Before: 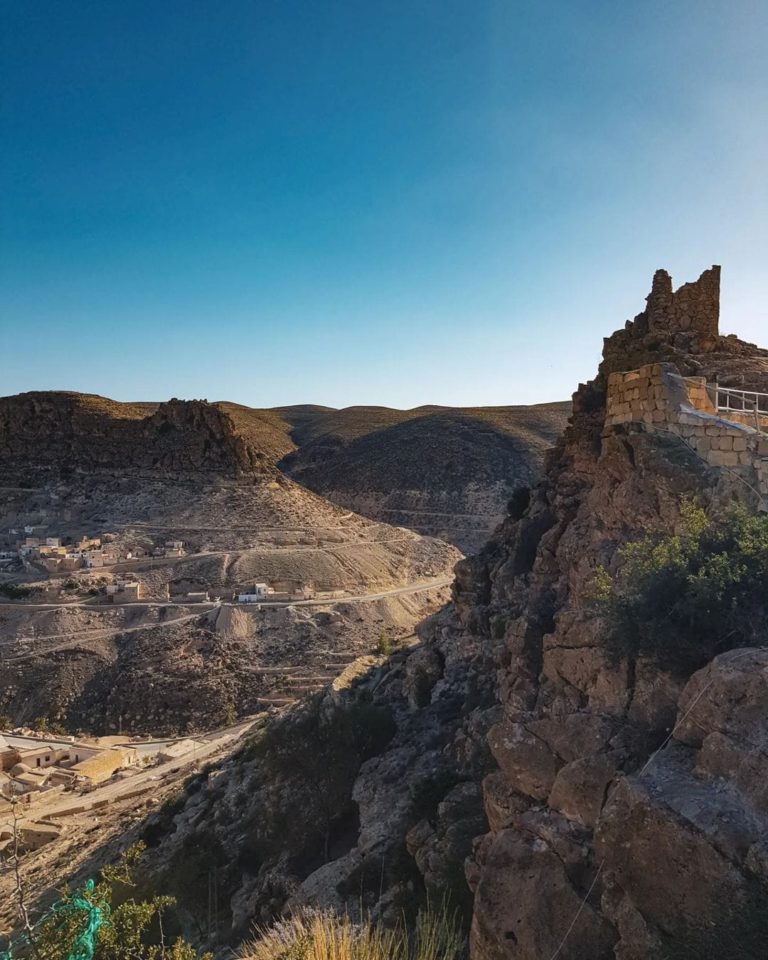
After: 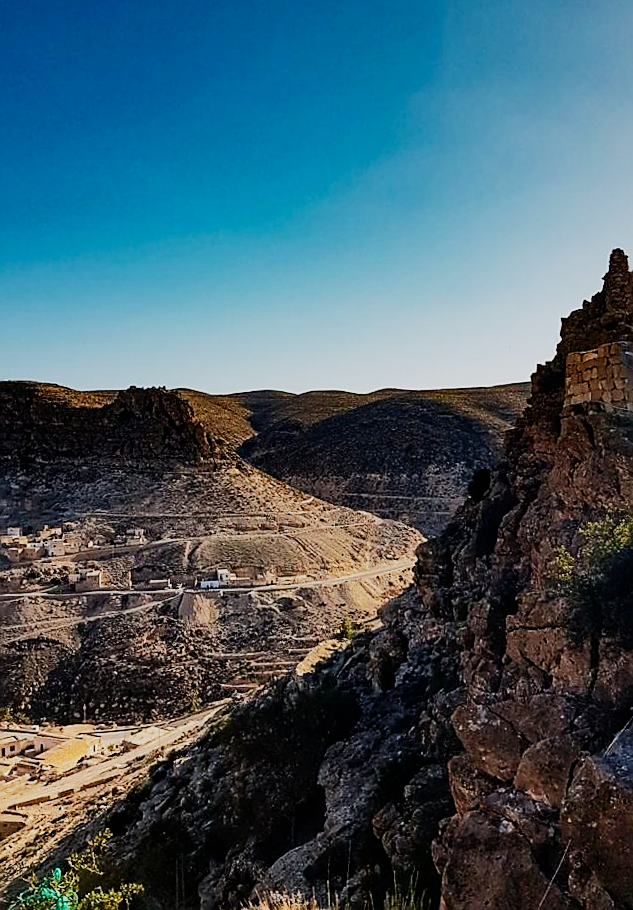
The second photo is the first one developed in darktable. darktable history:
sigmoid: skew -0.2, preserve hue 0%, red attenuation 0.1, red rotation 0.035, green attenuation 0.1, green rotation -0.017, blue attenuation 0.15, blue rotation -0.052, base primaries Rec2020
crop and rotate: angle 1°, left 4.281%, top 0.642%, right 11.383%, bottom 2.486%
shadows and highlights: radius 264.75, soften with gaussian
sharpen: radius 1.4, amount 1.25, threshold 0.7
exposure: black level correction 0.009, exposure -0.159 EV, compensate highlight preservation false
contrast brightness saturation: contrast 0.04, saturation 0.16
